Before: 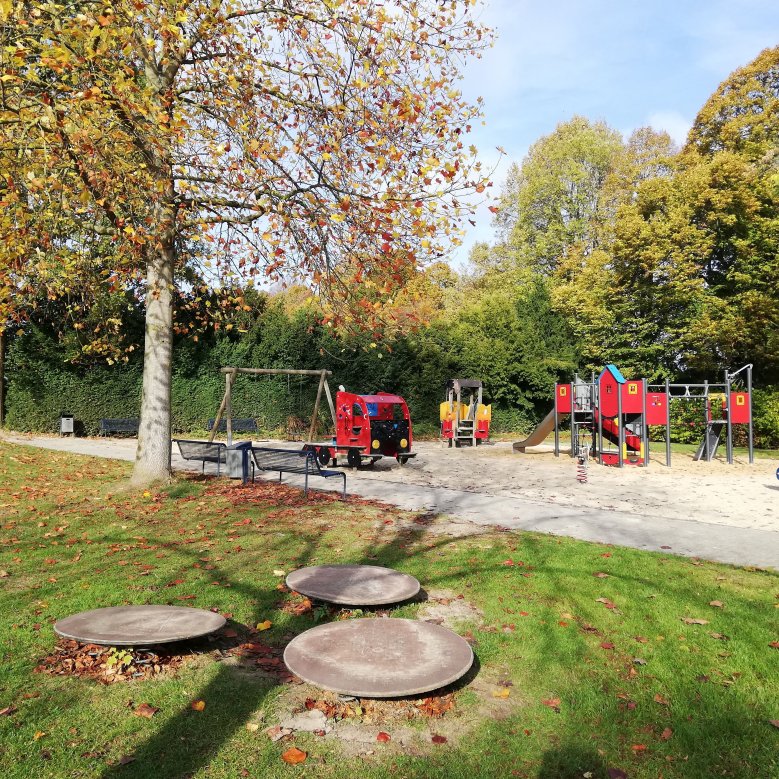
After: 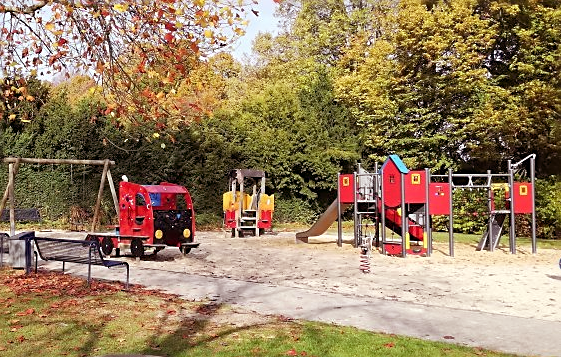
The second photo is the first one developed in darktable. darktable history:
rgb levels: mode RGB, independent channels, levels [[0, 0.474, 1], [0, 0.5, 1], [0, 0.5, 1]]
sharpen: on, module defaults
crop and rotate: left 27.938%, top 27.046%, bottom 27.046%
